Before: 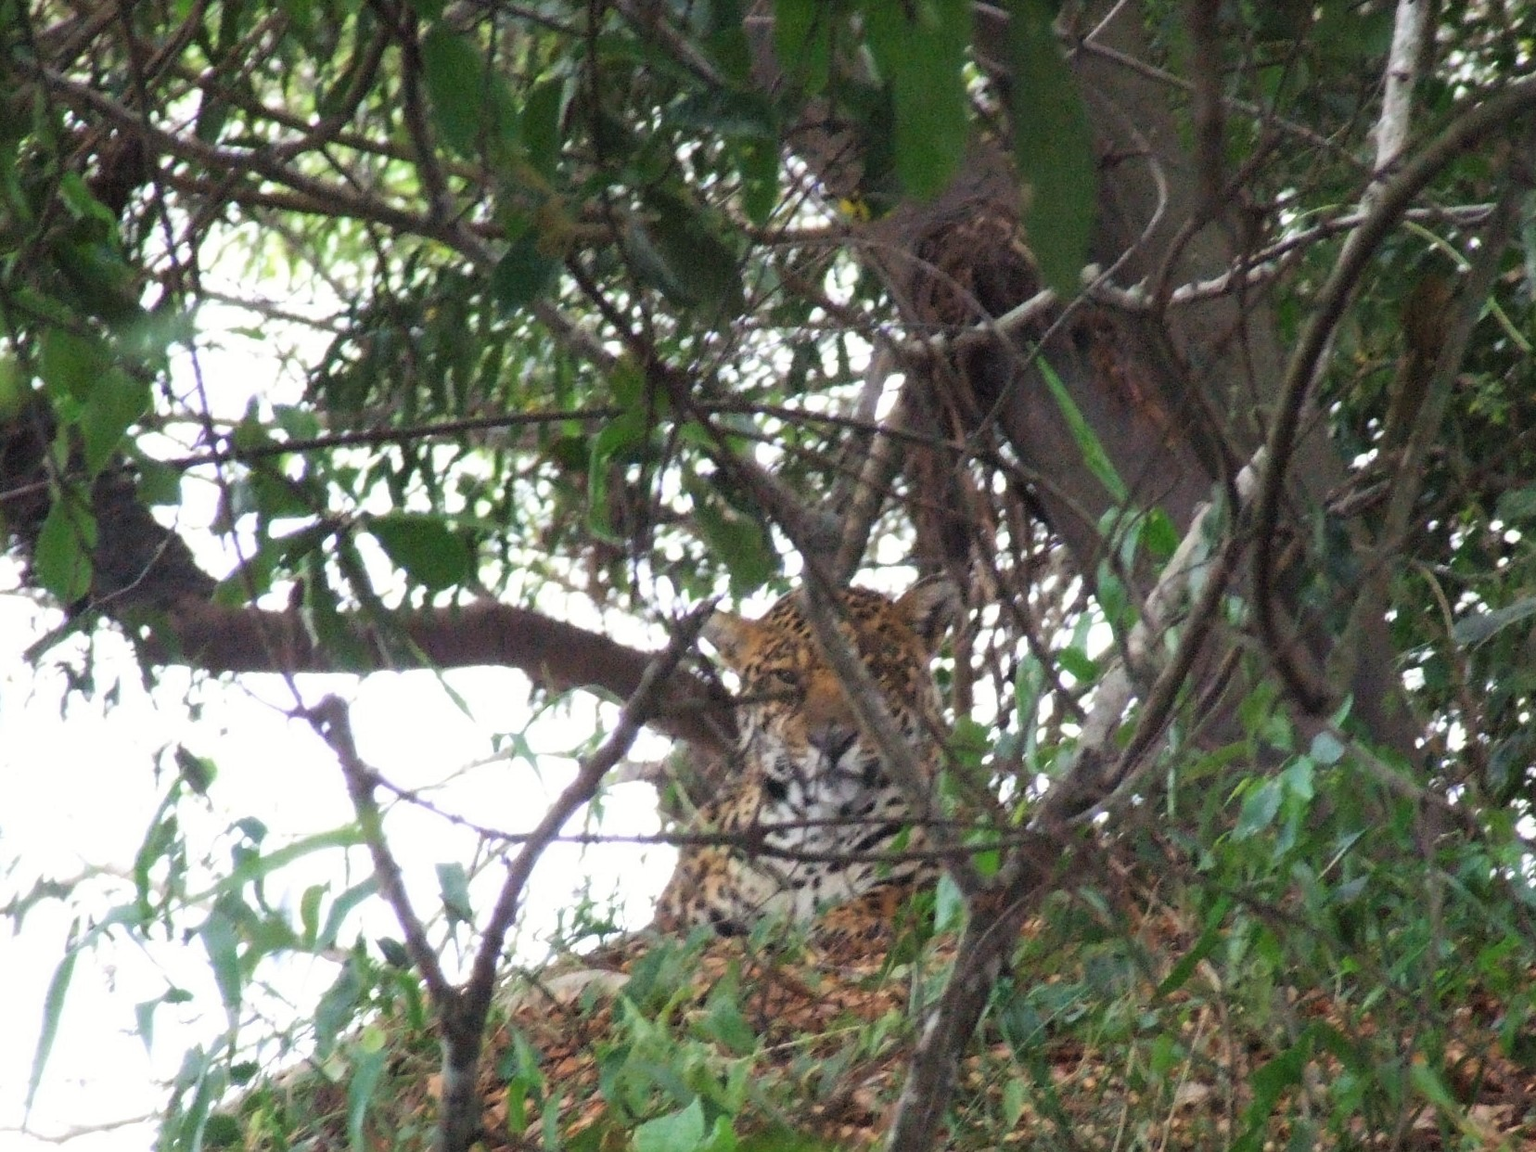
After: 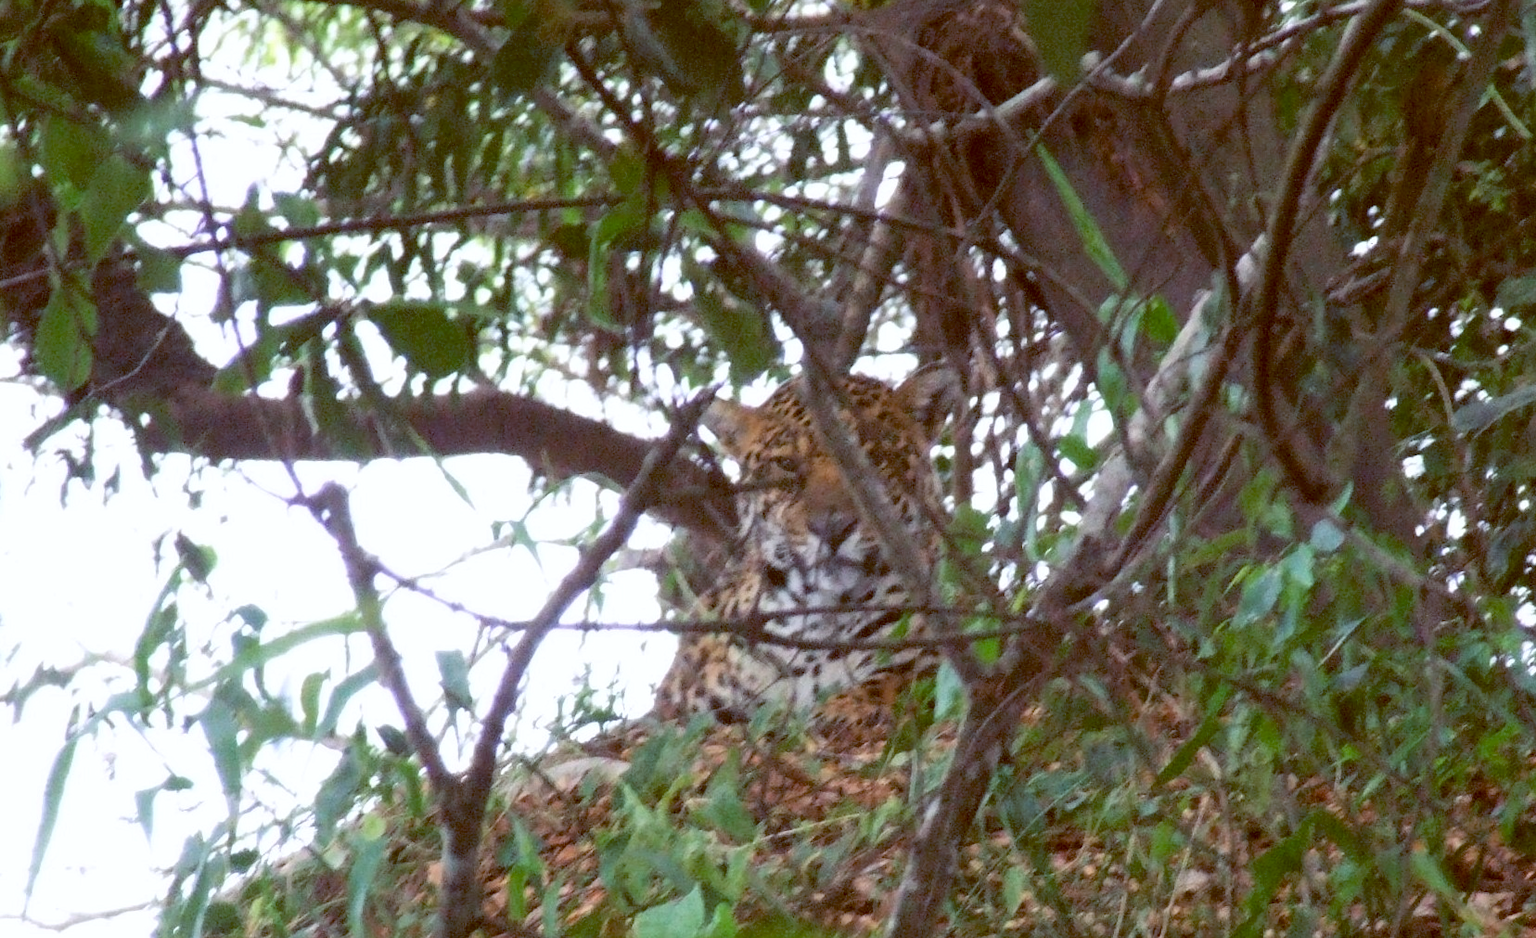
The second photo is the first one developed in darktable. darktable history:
white balance: red 1.004, blue 1.024
color balance: lift [1, 1.015, 1.004, 0.985], gamma [1, 0.958, 0.971, 1.042], gain [1, 0.956, 0.977, 1.044]
crop and rotate: top 18.507%
